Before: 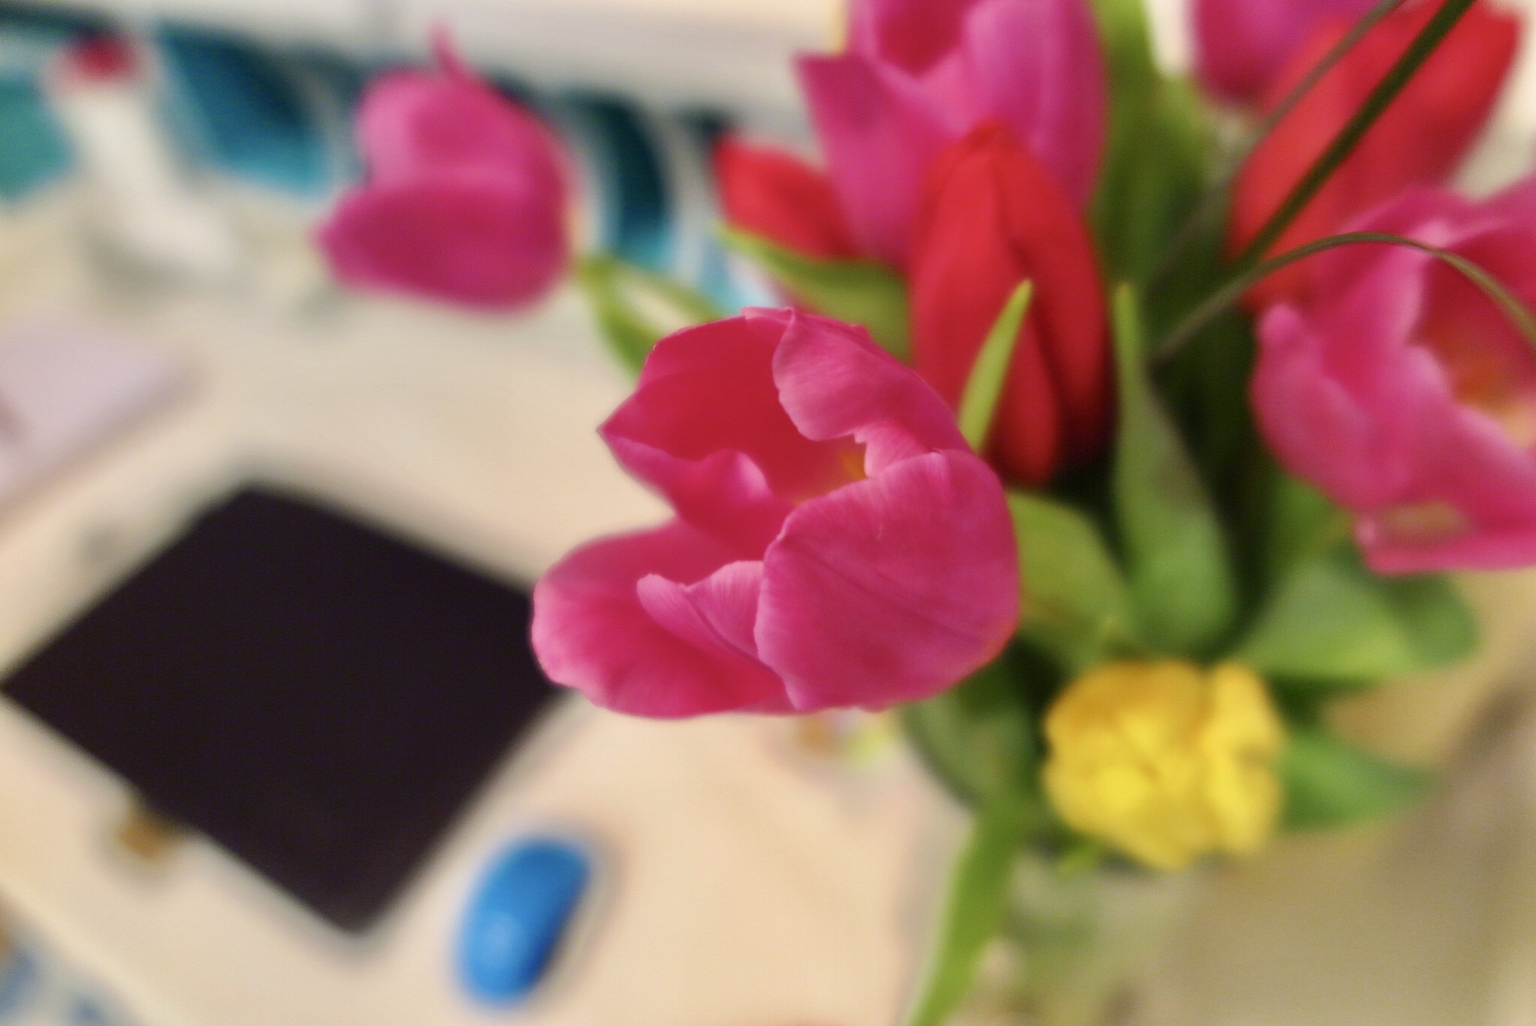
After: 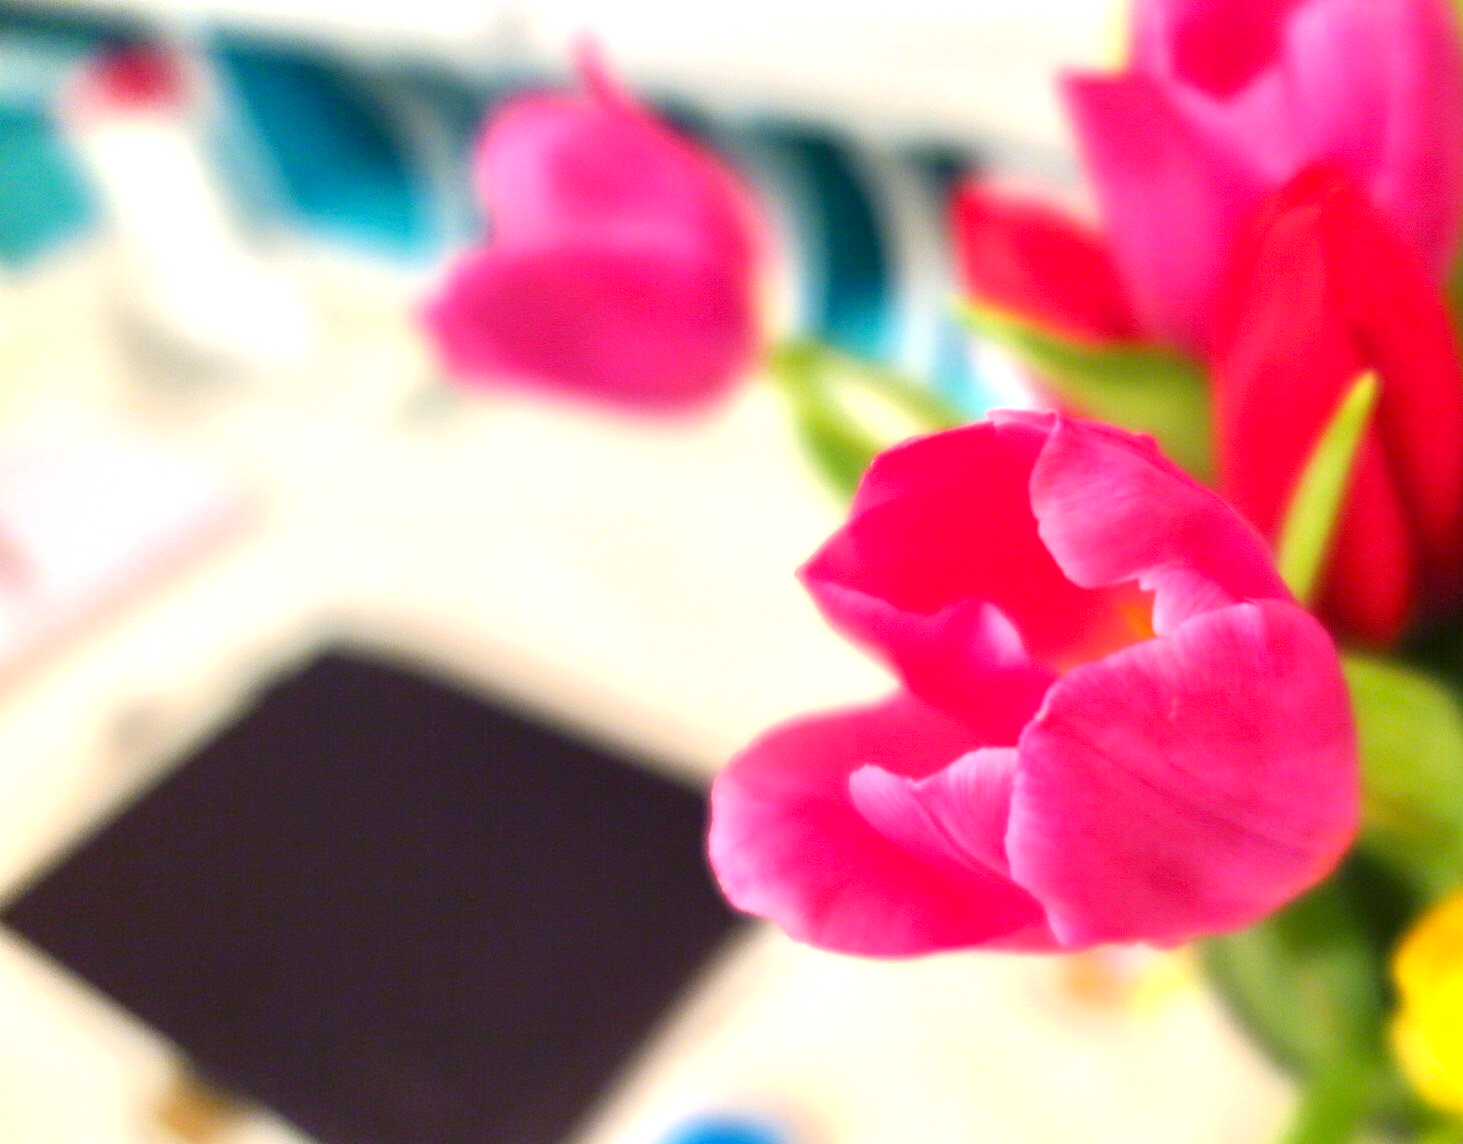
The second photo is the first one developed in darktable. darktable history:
exposure: exposure 1 EV, compensate highlight preservation false
crop: right 28.528%, bottom 16.326%
